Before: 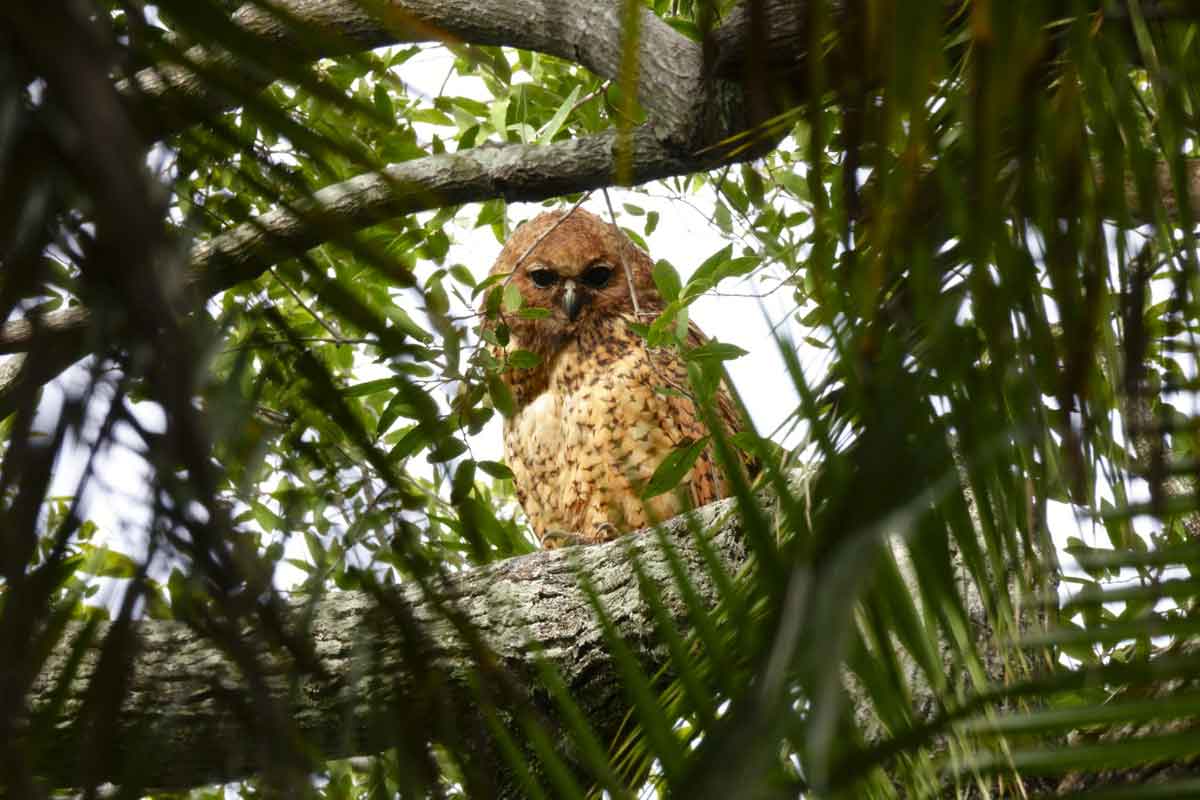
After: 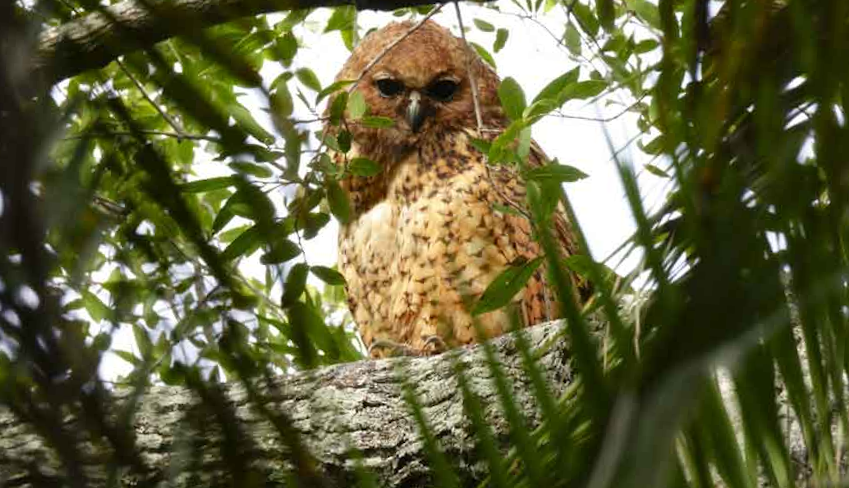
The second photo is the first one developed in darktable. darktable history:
crop and rotate: angle -3.98°, left 9.889%, top 20.785%, right 12.114%, bottom 11.893%
